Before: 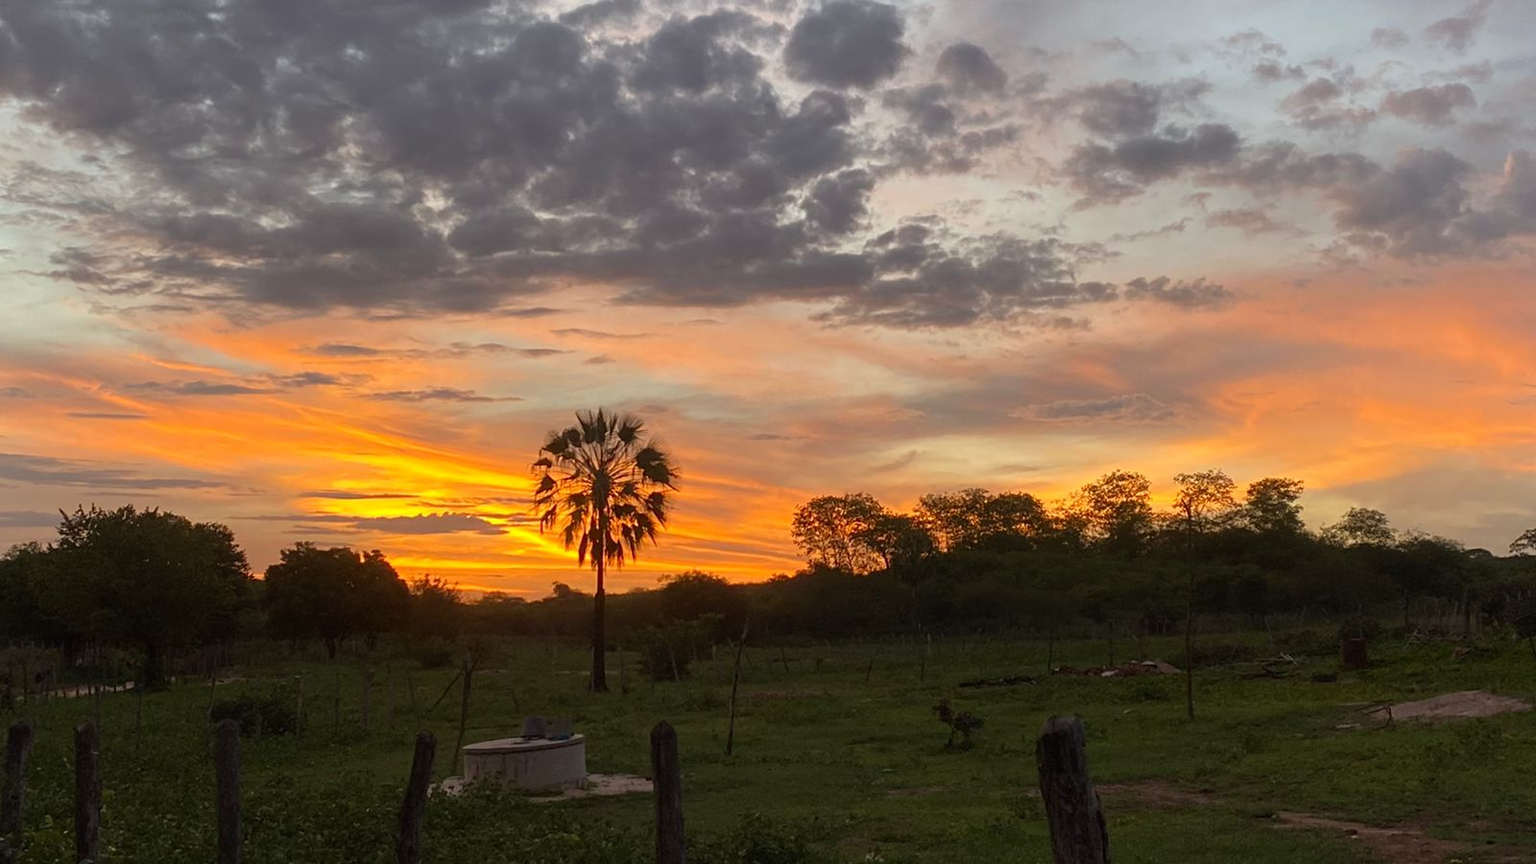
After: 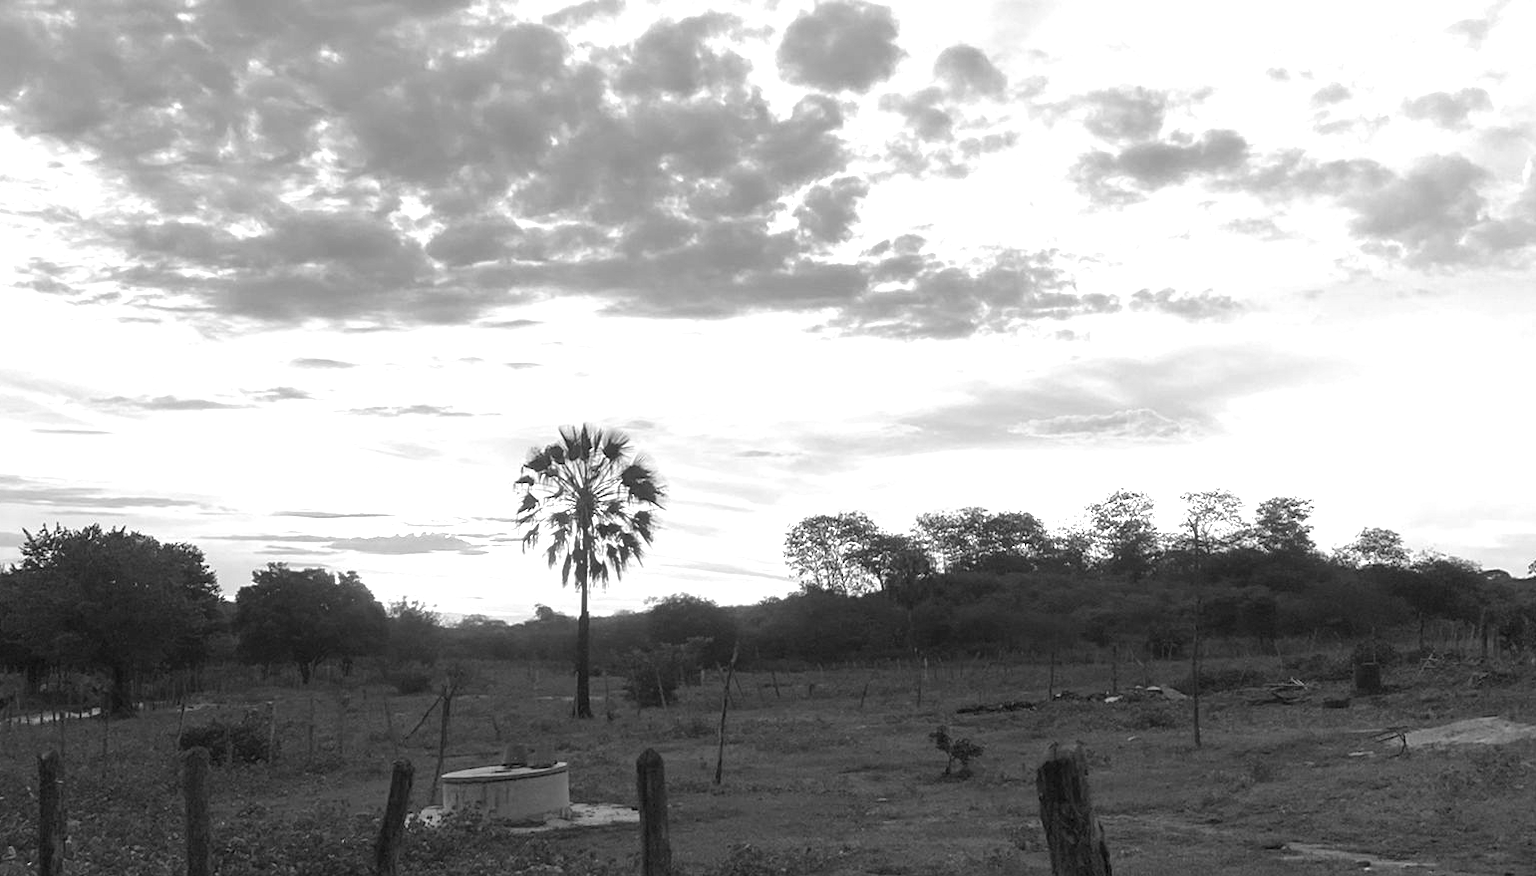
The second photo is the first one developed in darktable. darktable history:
crop and rotate: left 2.536%, right 1.107%, bottom 2.246%
exposure: black level correction 0, exposure 1.741 EV, compensate exposure bias true, compensate highlight preservation false
monochrome: a 73.58, b 64.21
